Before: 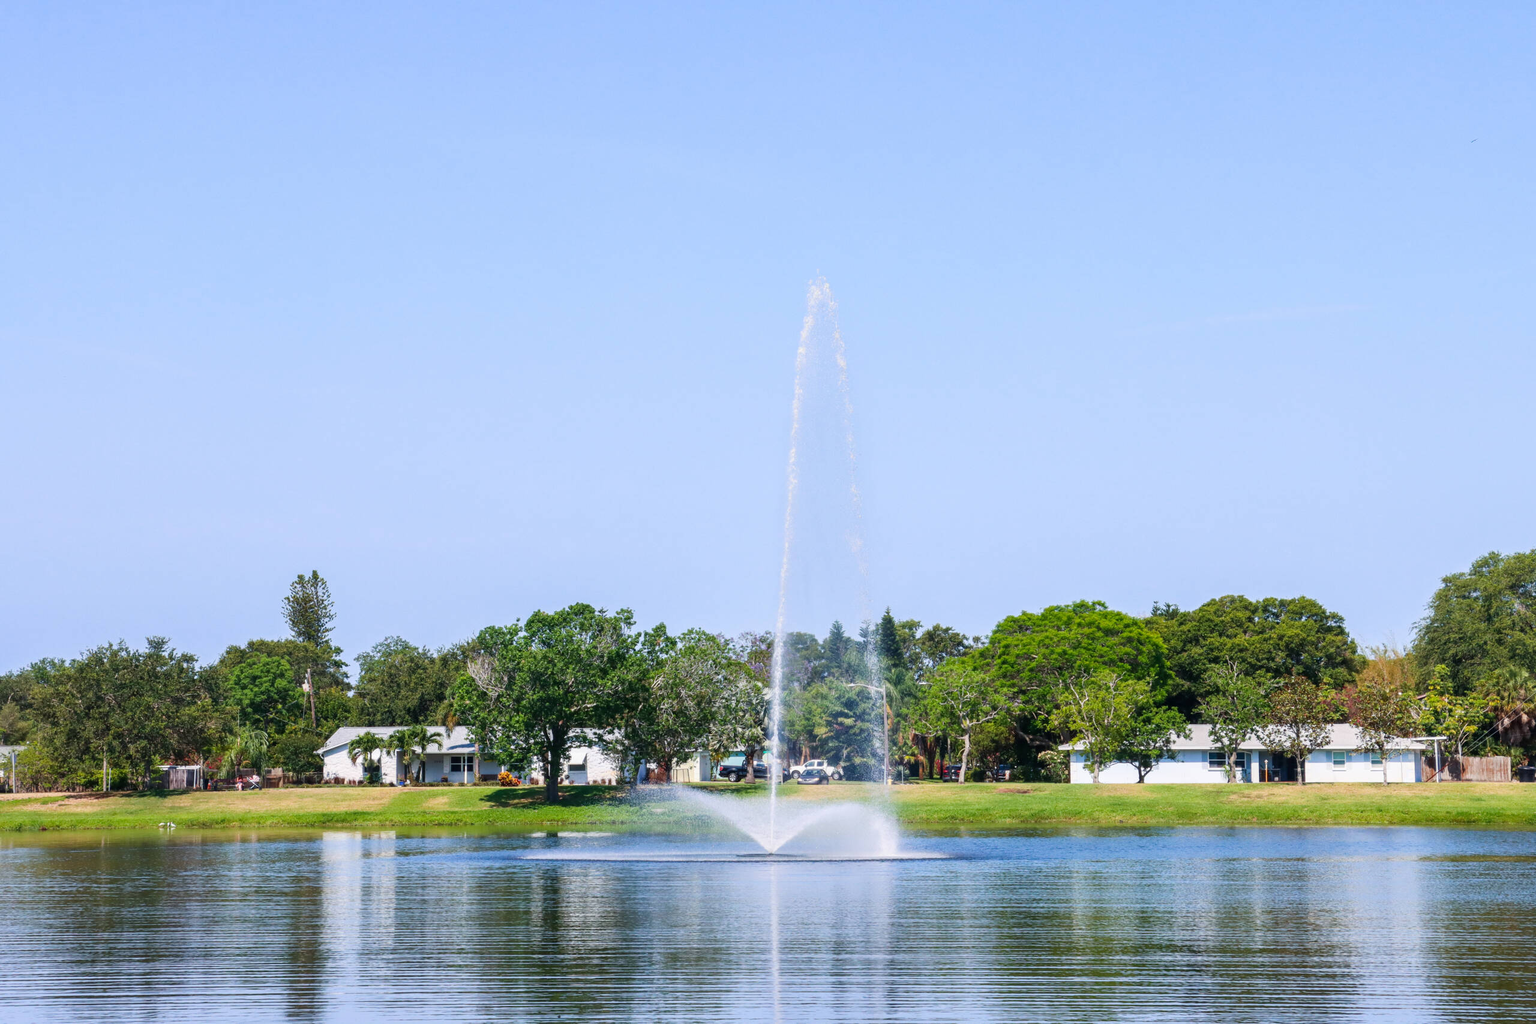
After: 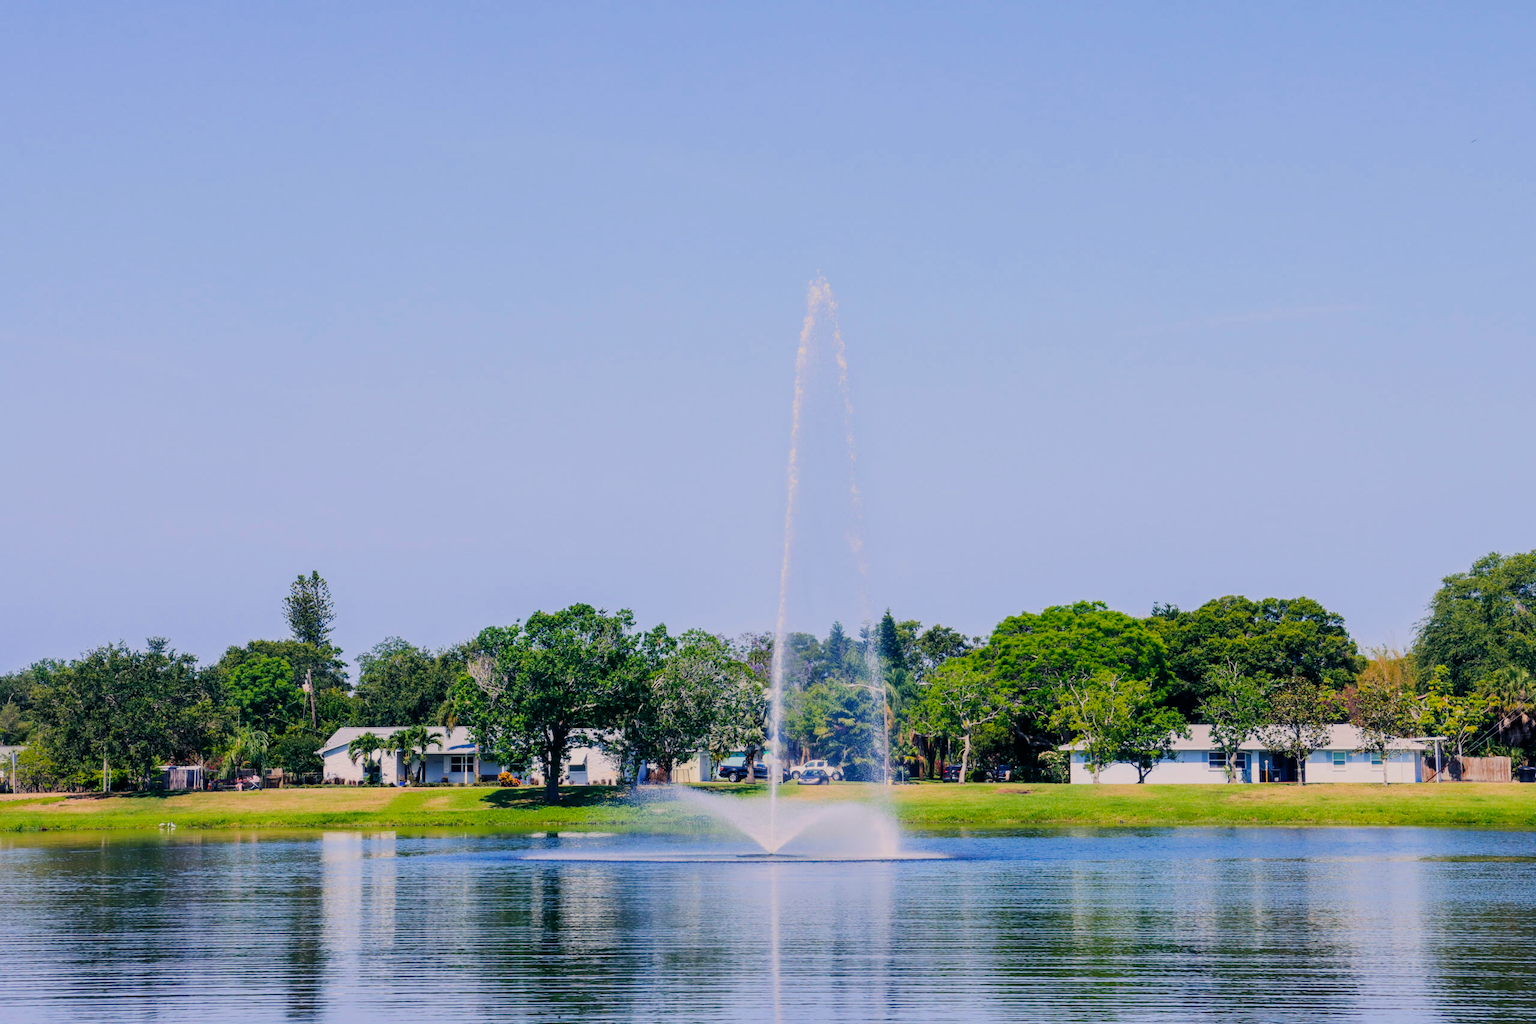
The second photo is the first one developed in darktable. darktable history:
color balance rgb: shadows lift › luminance -40.981%, shadows lift › chroma 13.842%, shadows lift › hue 258°, highlights gain › chroma 2.033%, highlights gain › hue 47.13°, linear chroma grading › global chroma 15.283%, perceptual saturation grading › global saturation 0.271%, global vibrance 9.916%
filmic rgb: black relative exposure -7.65 EV, white relative exposure 4.56 EV, hardness 3.61, color science v6 (2022)
